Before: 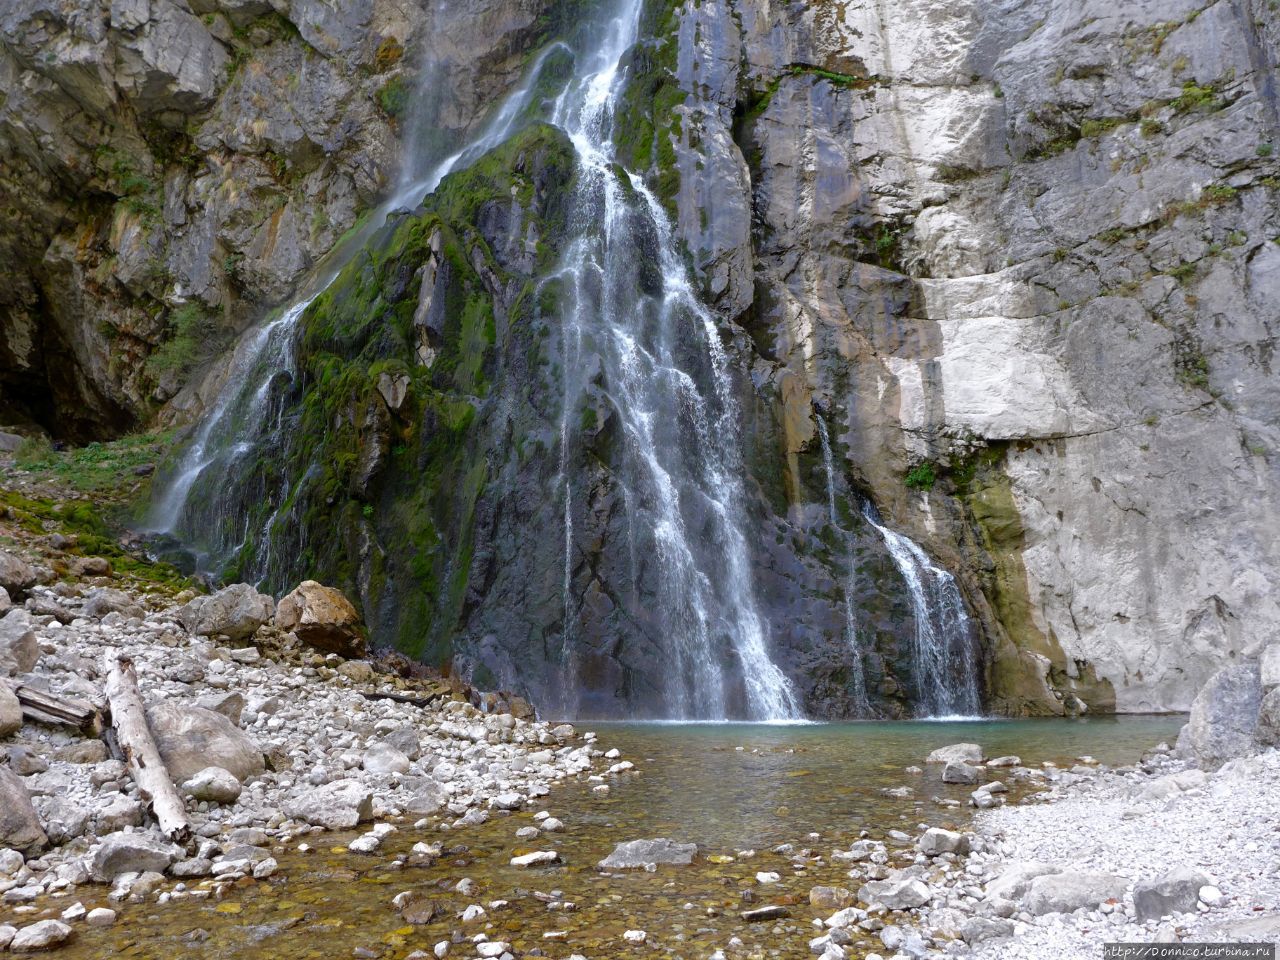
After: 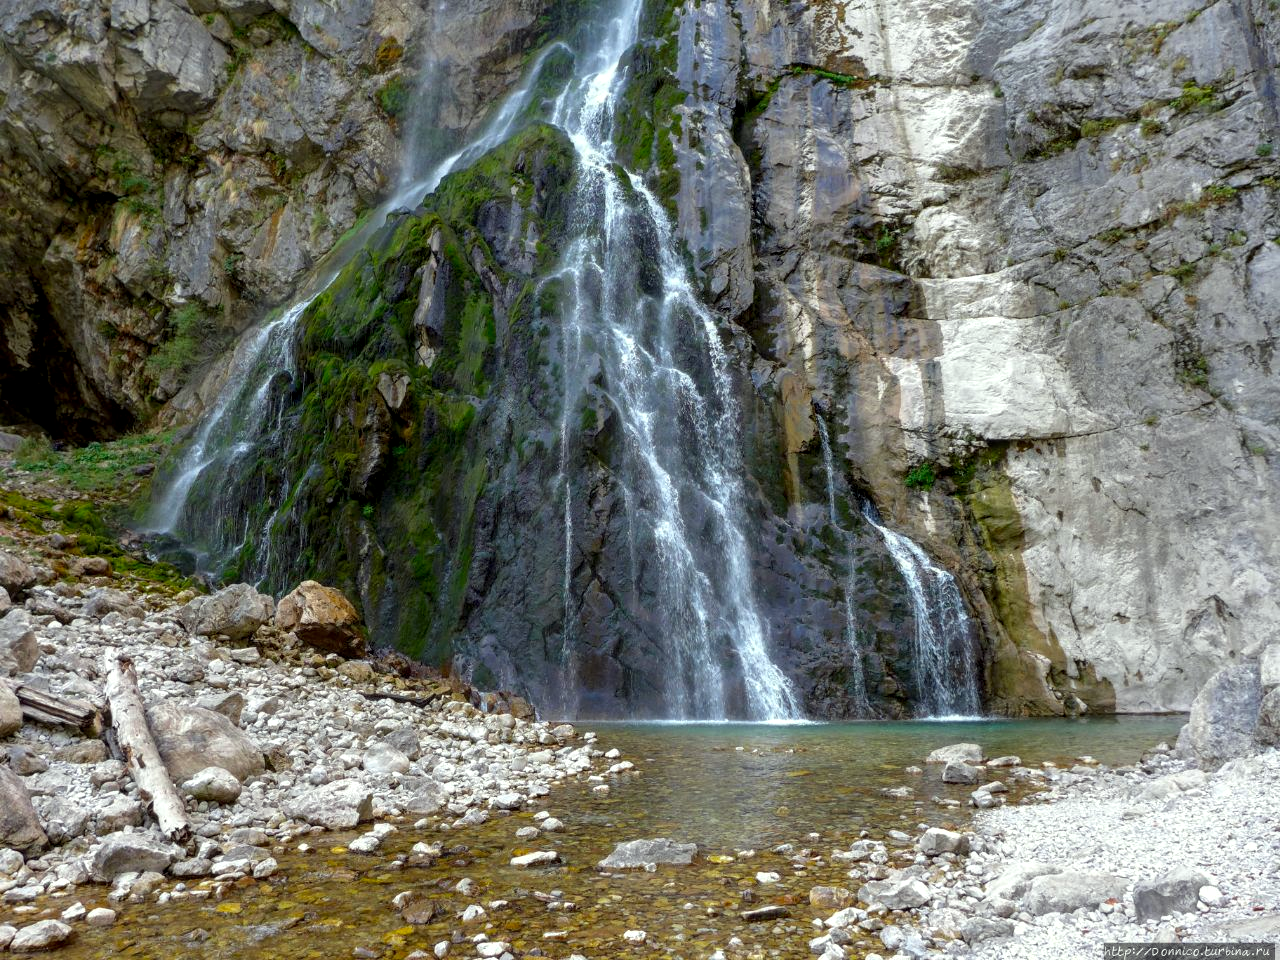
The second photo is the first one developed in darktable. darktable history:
local contrast: detail 130%
color correction: highlights a* -4.83, highlights b* 5.04, saturation 0.971
